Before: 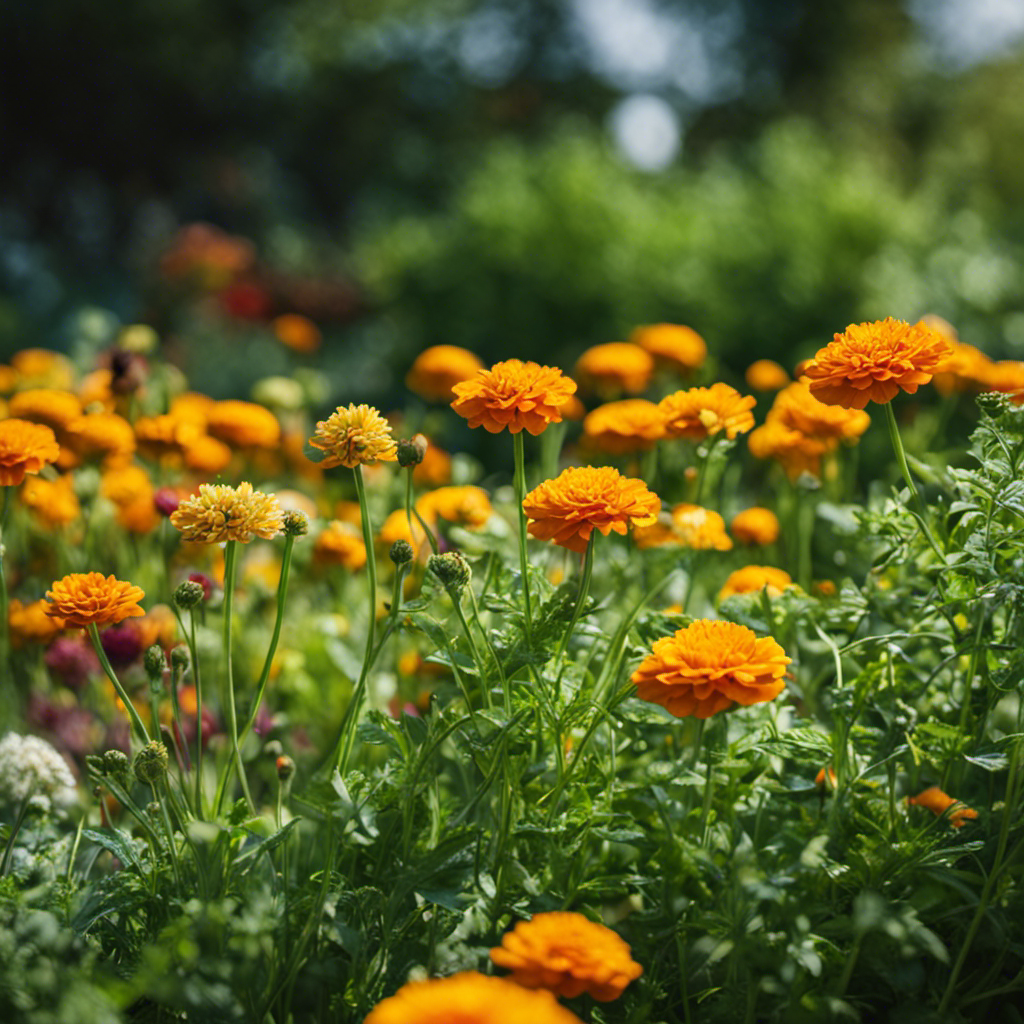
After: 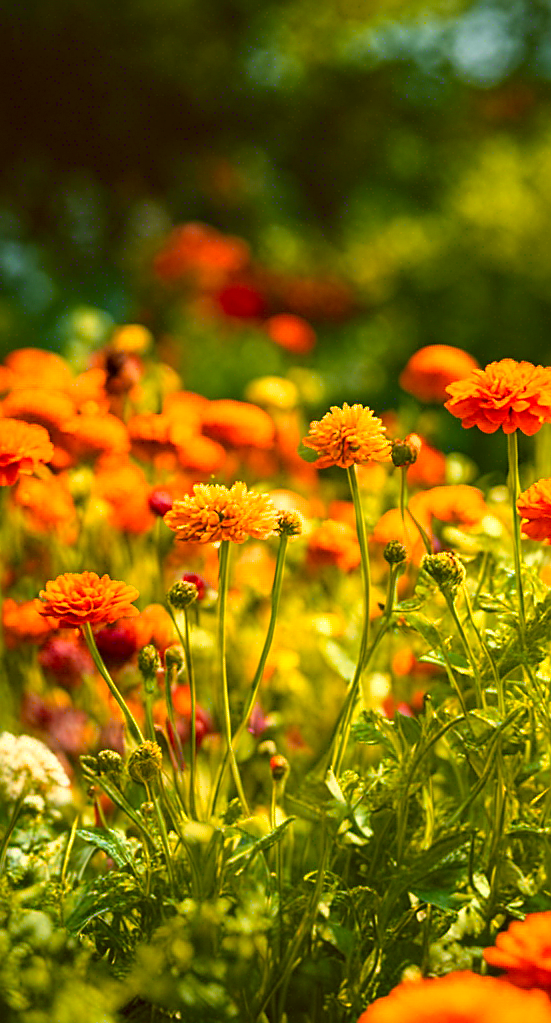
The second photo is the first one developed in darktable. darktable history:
crop: left 0.587%, right 45.588%, bottom 0.086%
exposure: black level correction 0.001, exposure 0.5 EV, compensate exposure bias true, compensate highlight preservation false
sharpen: on, module defaults
tone curve: curves: ch0 [(0, 0) (0.389, 0.458) (0.745, 0.82) (0.849, 0.917) (0.919, 0.969) (1, 1)]; ch1 [(0, 0) (0.437, 0.404) (0.5, 0.5) (0.529, 0.55) (0.58, 0.6) (0.616, 0.649) (1, 1)]; ch2 [(0, 0) (0.442, 0.428) (0.5, 0.5) (0.525, 0.543) (0.585, 0.62) (1, 1)], color space Lab, independent channels, preserve colors none
color balance rgb: linear chroma grading › global chroma 10%, perceptual saturation grading › global saturation 30%, global vibrance 10%
color correction: highlights a* 8.98, highlights b* 15.09, shadows a* -0.49, shadows b* 26.52
color zones: curves: ch1 [(0, 0.455) (0.063, 0.455) (0.286, 0.495) (0.429, 0.5) (0.571, 0.5) (0.714, 0.5) (0.857, 0.5) (1, 0.455)]; ch2 [(0, 0.532) (0.063, 0.521) (0.233, 0.447) (0.429, 0.489) (0.571, 0.5) (0.714, 0.5) (0.857, 0.5) (1, 0.532)]
